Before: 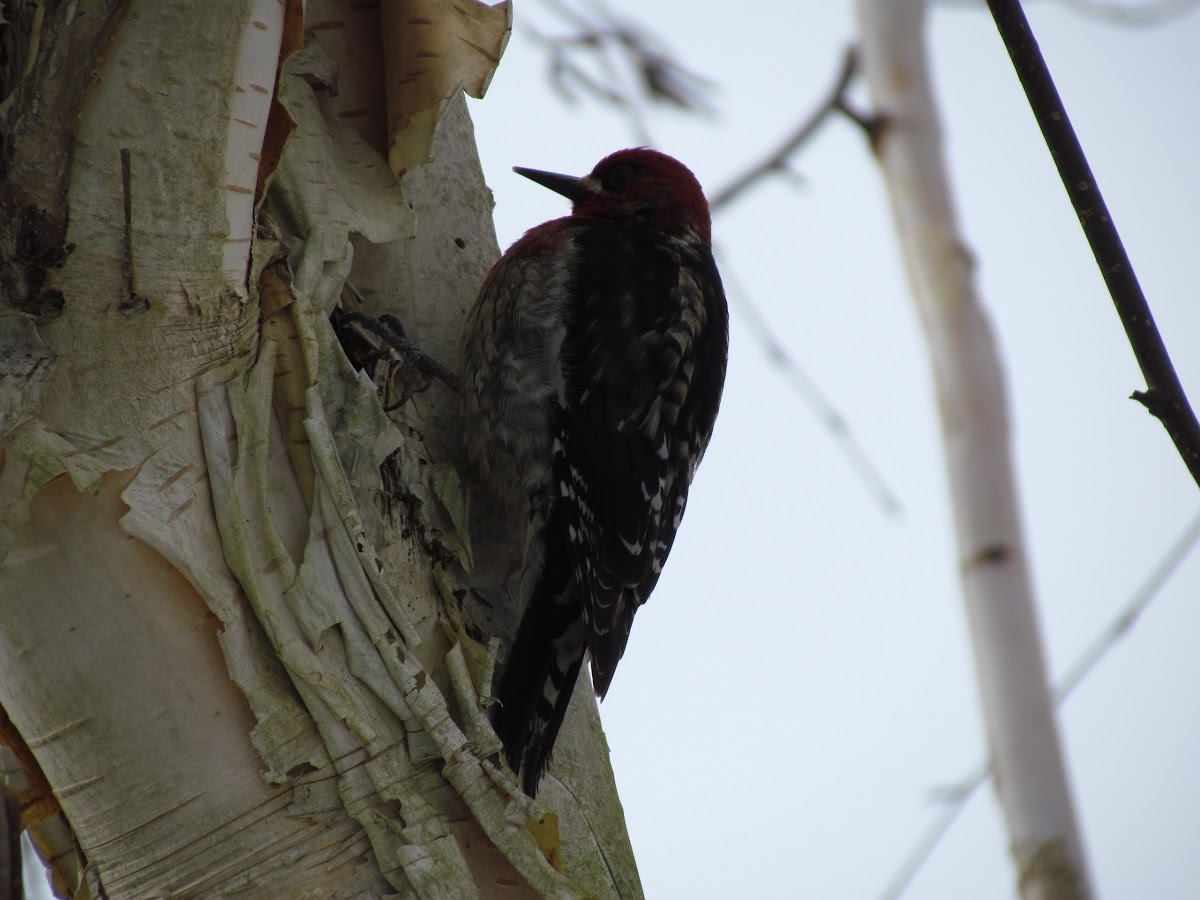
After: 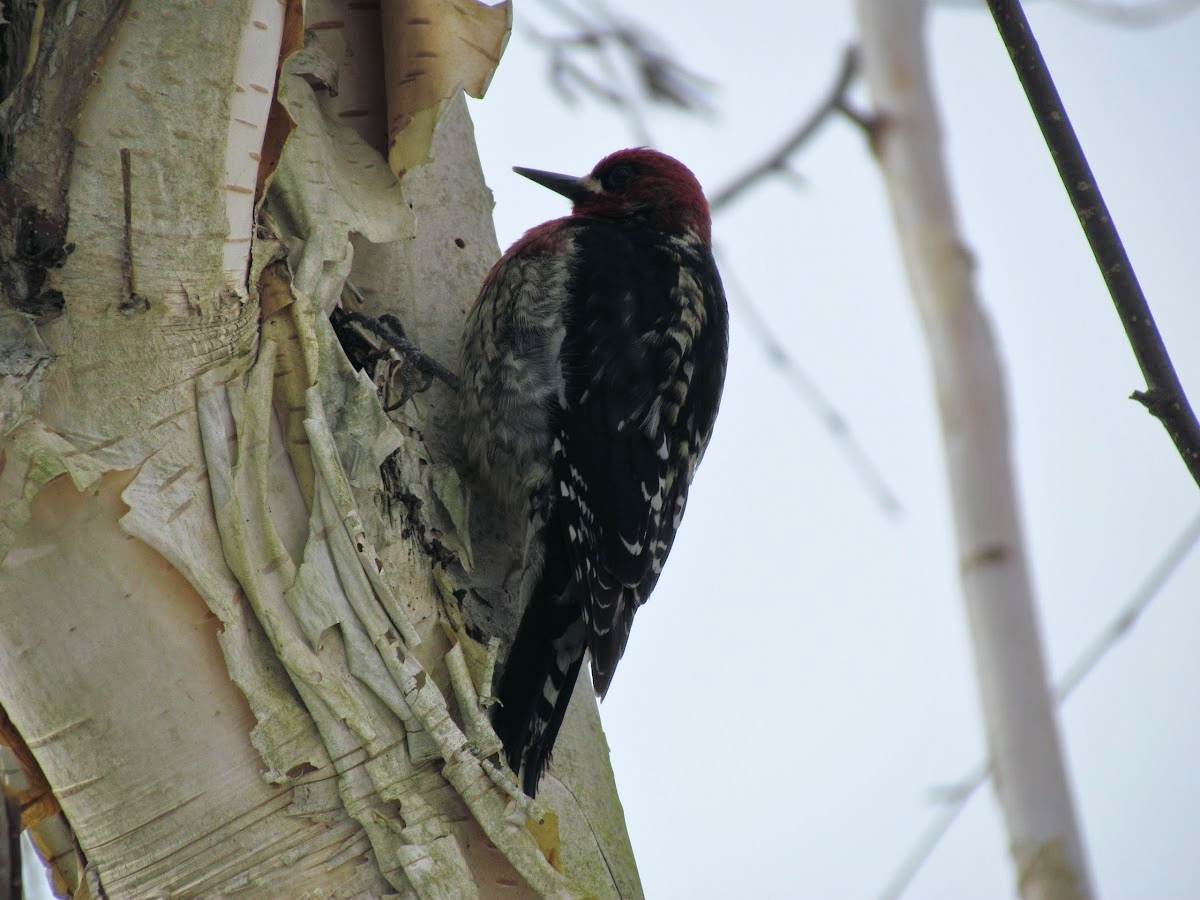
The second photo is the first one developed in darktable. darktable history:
tone equalizer: -7 EV 0.15 EV, -6 EV 0.6 EV, -5 EV 1.15 EV, -4 EV 1.33 EV, -3 EV 1.15 EV, -2 EV 0.6 EV, -1 EV 0.15 EV, mask exposure compensation -0.5 EV
color balance: mode lift, gamma, gain (sRGB), lift [1, 1, 1.022, 1.026]
